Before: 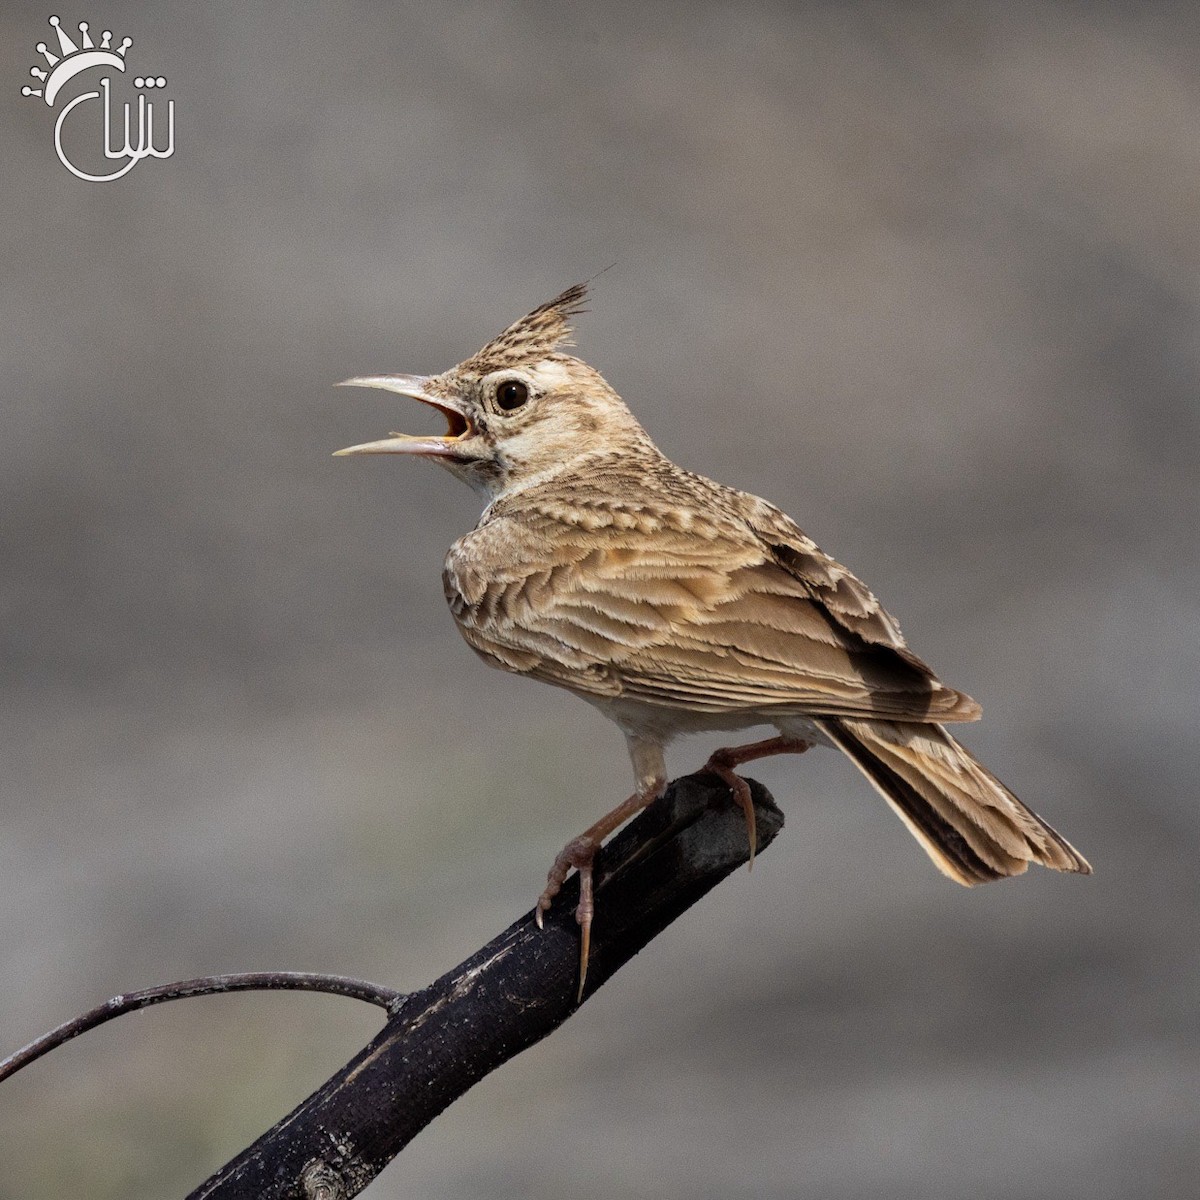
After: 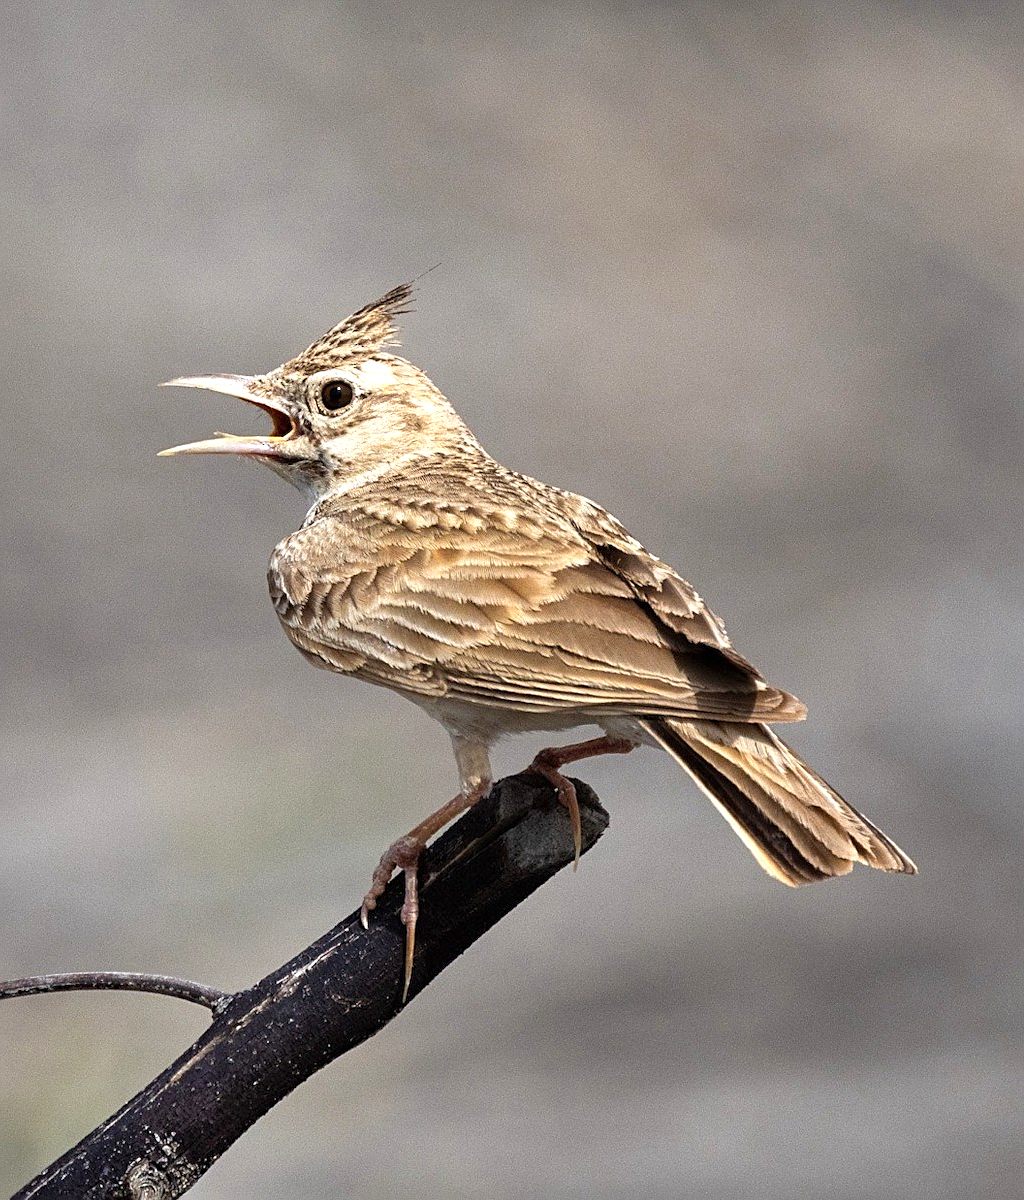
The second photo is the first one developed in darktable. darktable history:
sharpen: on, module defaults
exposure: black level correction 0, exposure 0.698 EV, compensate exposure bias true, compensate highlight preservation false
crop and rotate: left 14.655%
